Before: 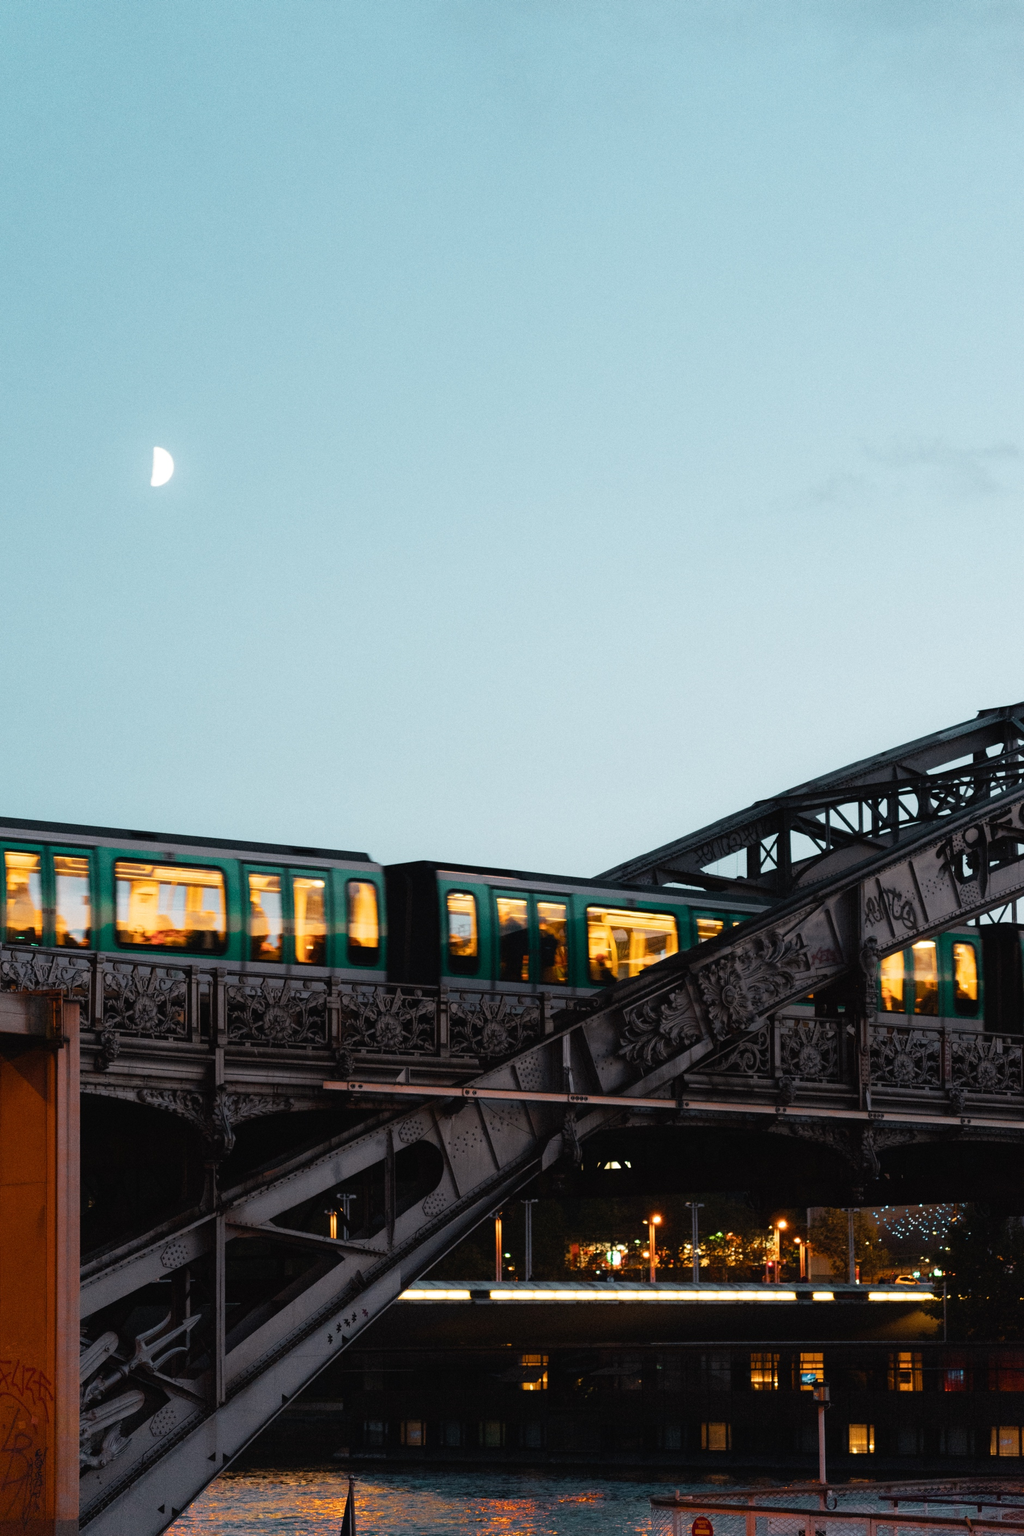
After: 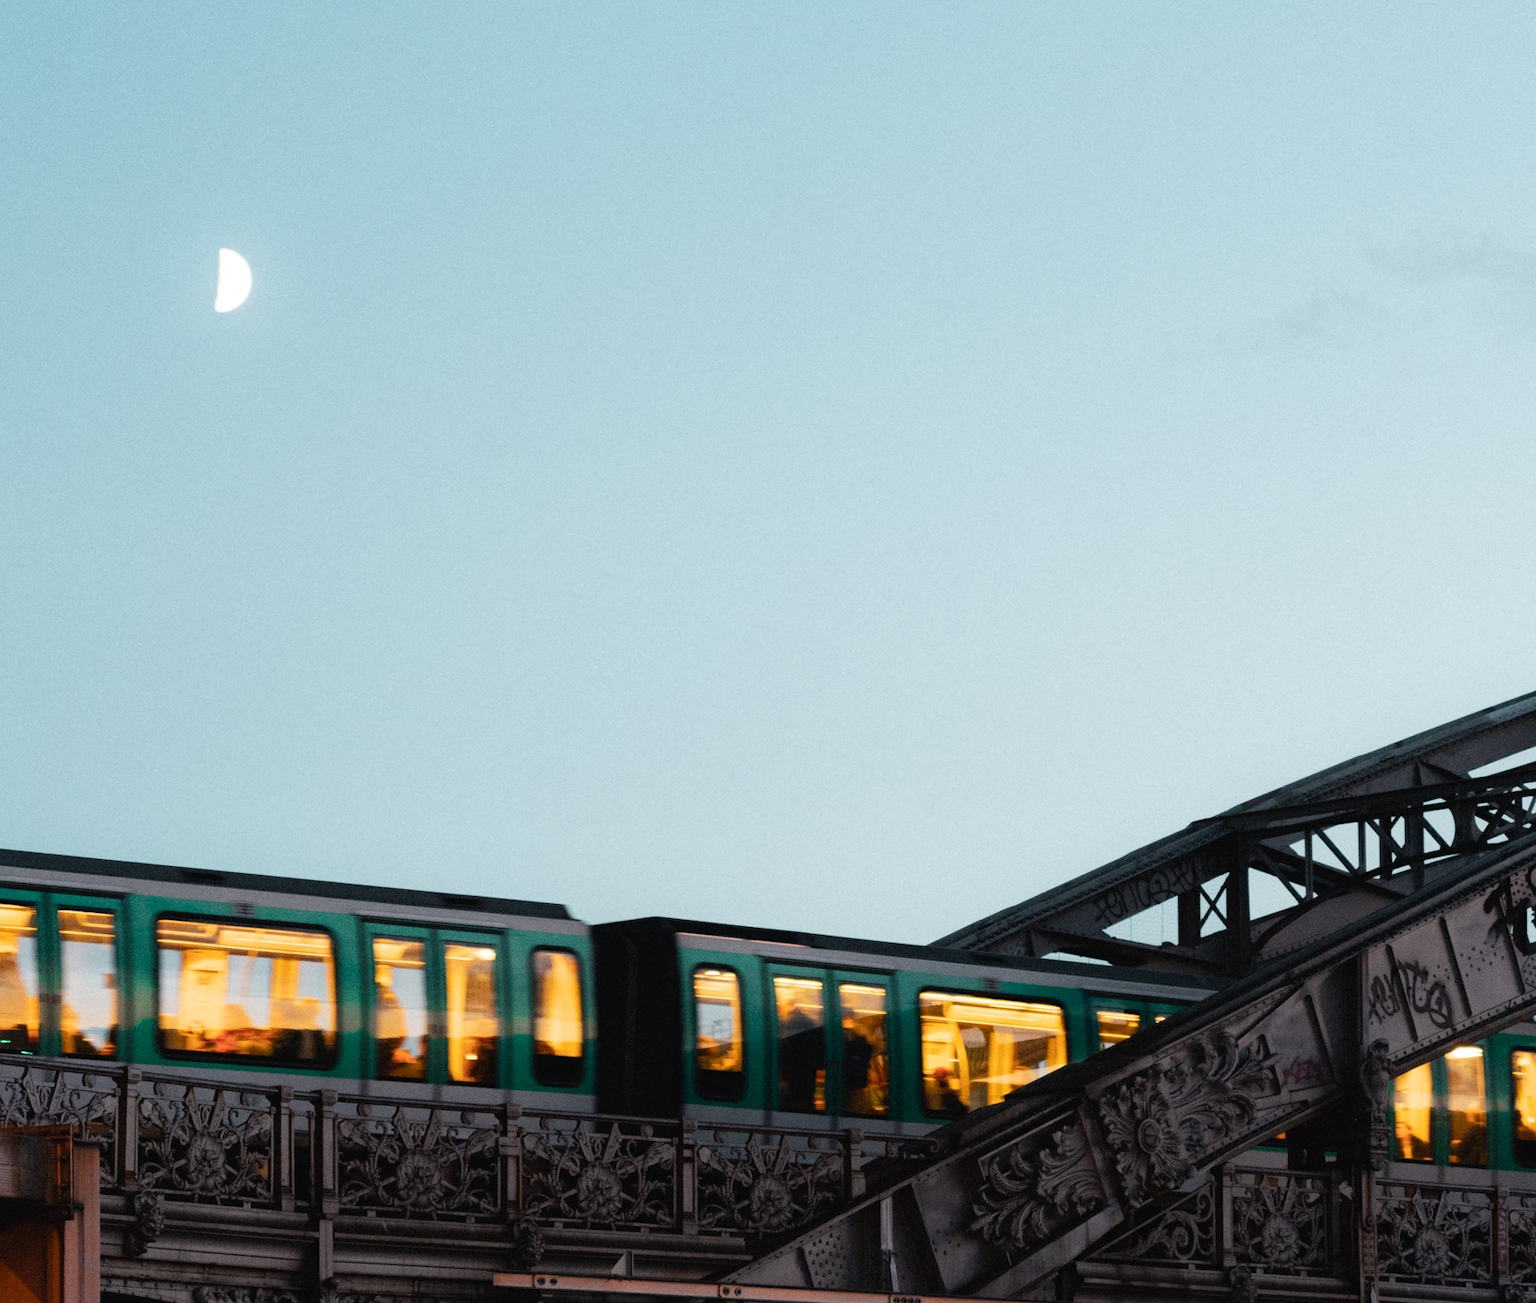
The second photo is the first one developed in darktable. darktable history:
crop: left 1.765%, top 19.098%, right 5.392%, bottom 28.37%
